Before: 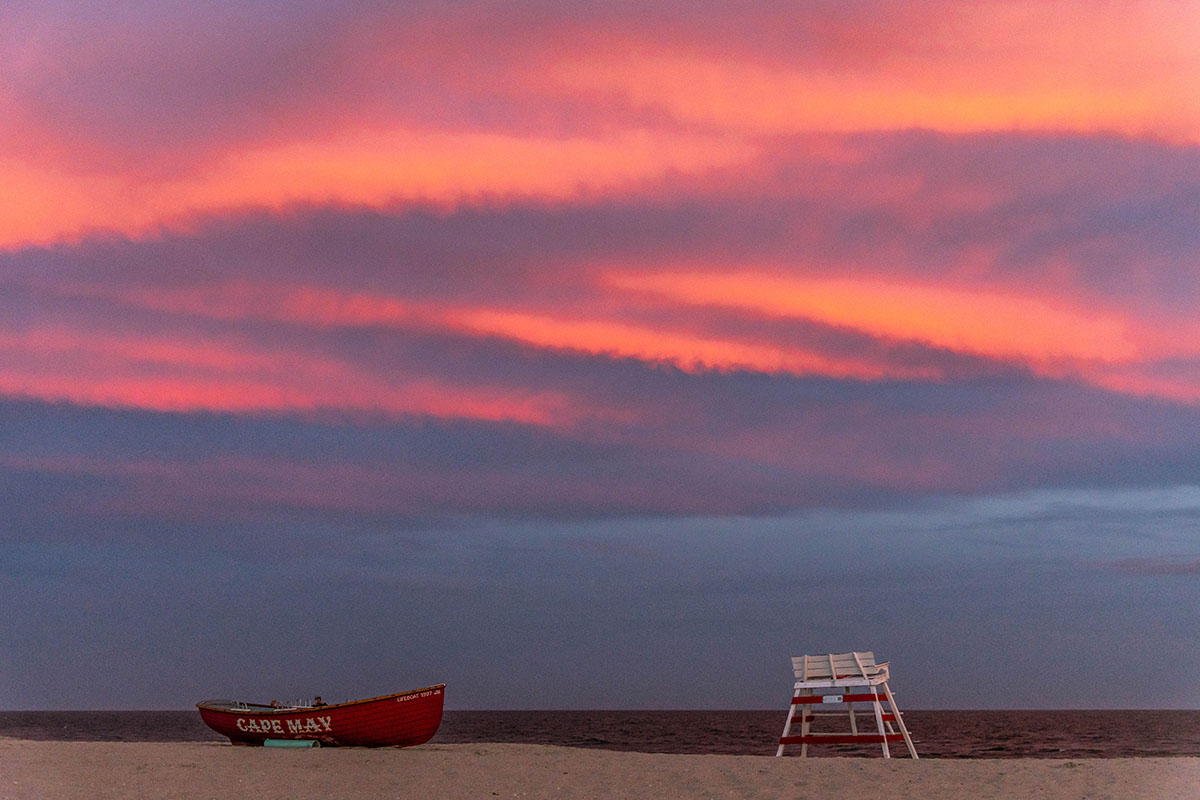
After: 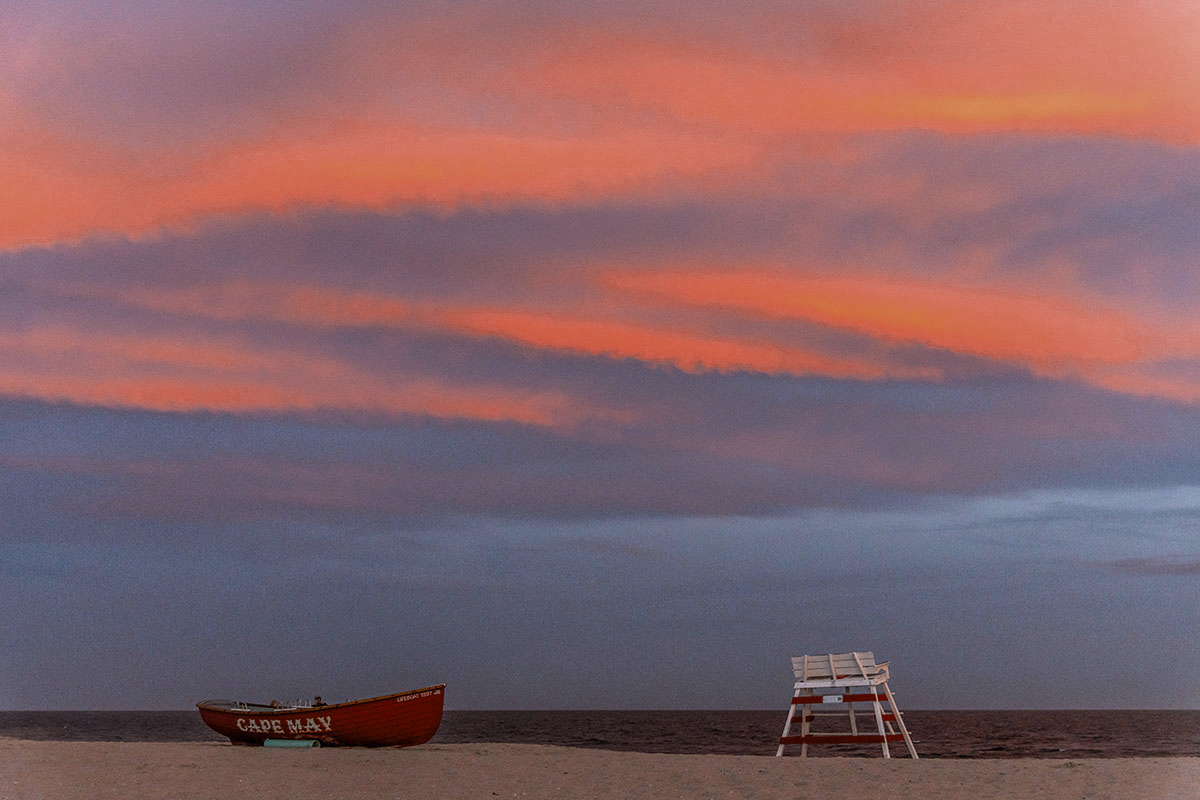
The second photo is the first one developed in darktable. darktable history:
color zones: curves: ch0 [(0, 0.5) (0.125, 0.4) (0.25, 0.5) (0.375, 0.4) (0.5, 0.4) (0.625, 0.6) (0.75, 0.6) (0.875, 0.5)]; ch1 [(0, 0.35) (0.125, 0.45) (0.25, 0.35) (0.375, 0.35) (0.5, 0.35) (0.625, 0.35) (0.75, 0.45) (0.875, 0.35)]; ch2 [(0, 0.6) (0.125, 0.5) (0.25, 0.5) (0.375, 0.6) (0.5, 0.6) (0.625, 0.5) (0.75, 0.5) (0.875, 0.5)]
